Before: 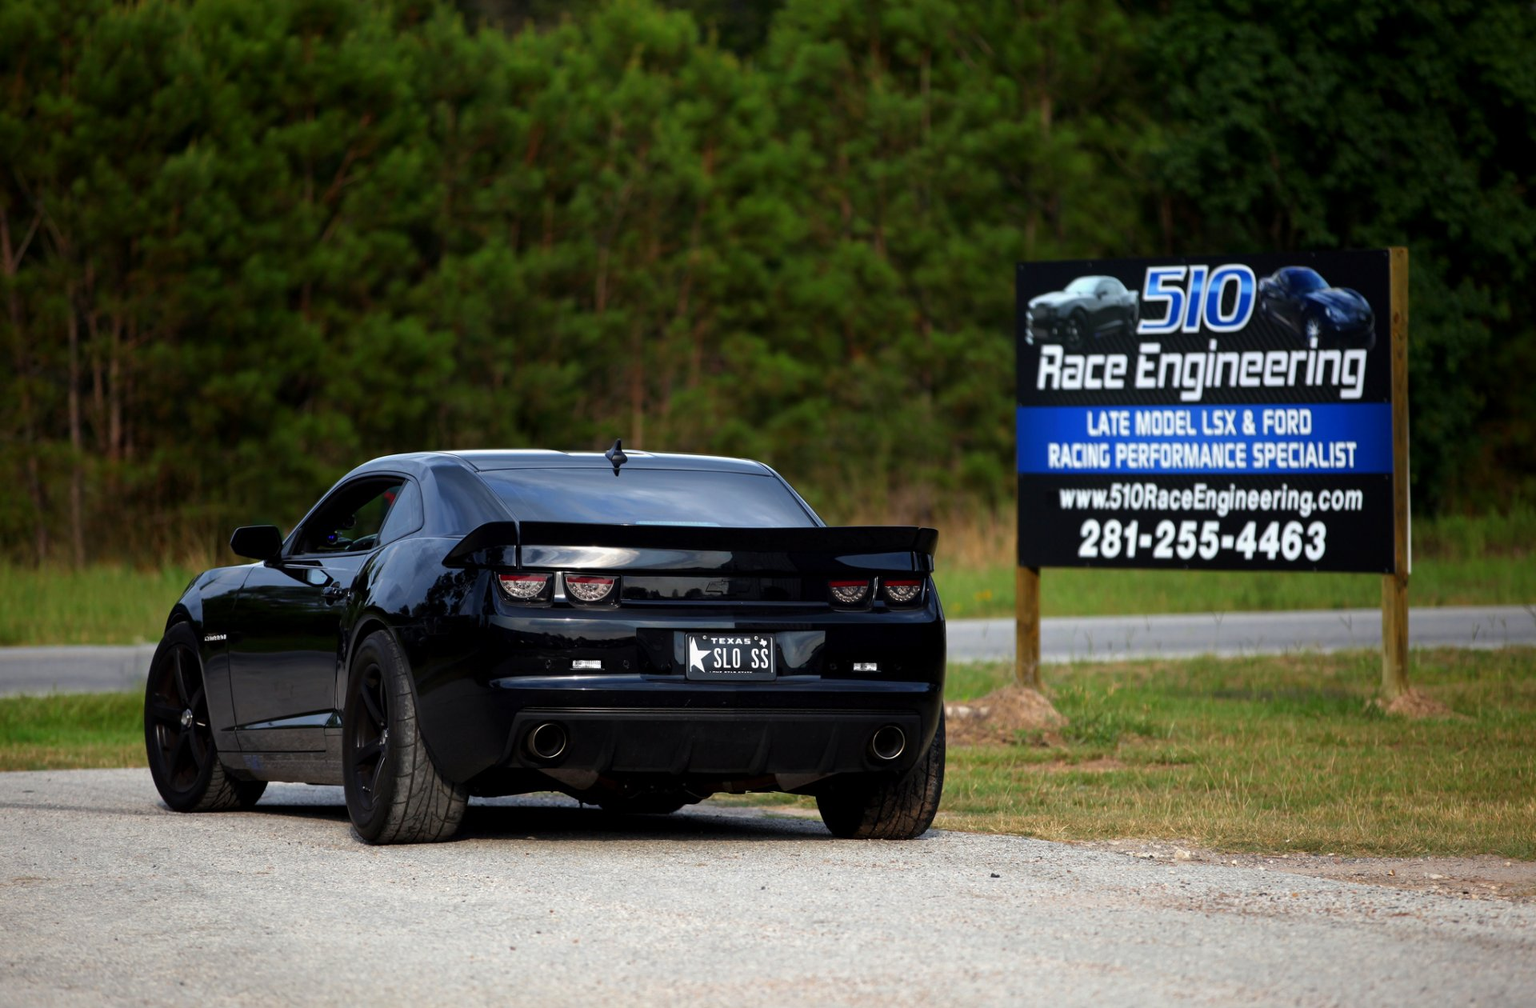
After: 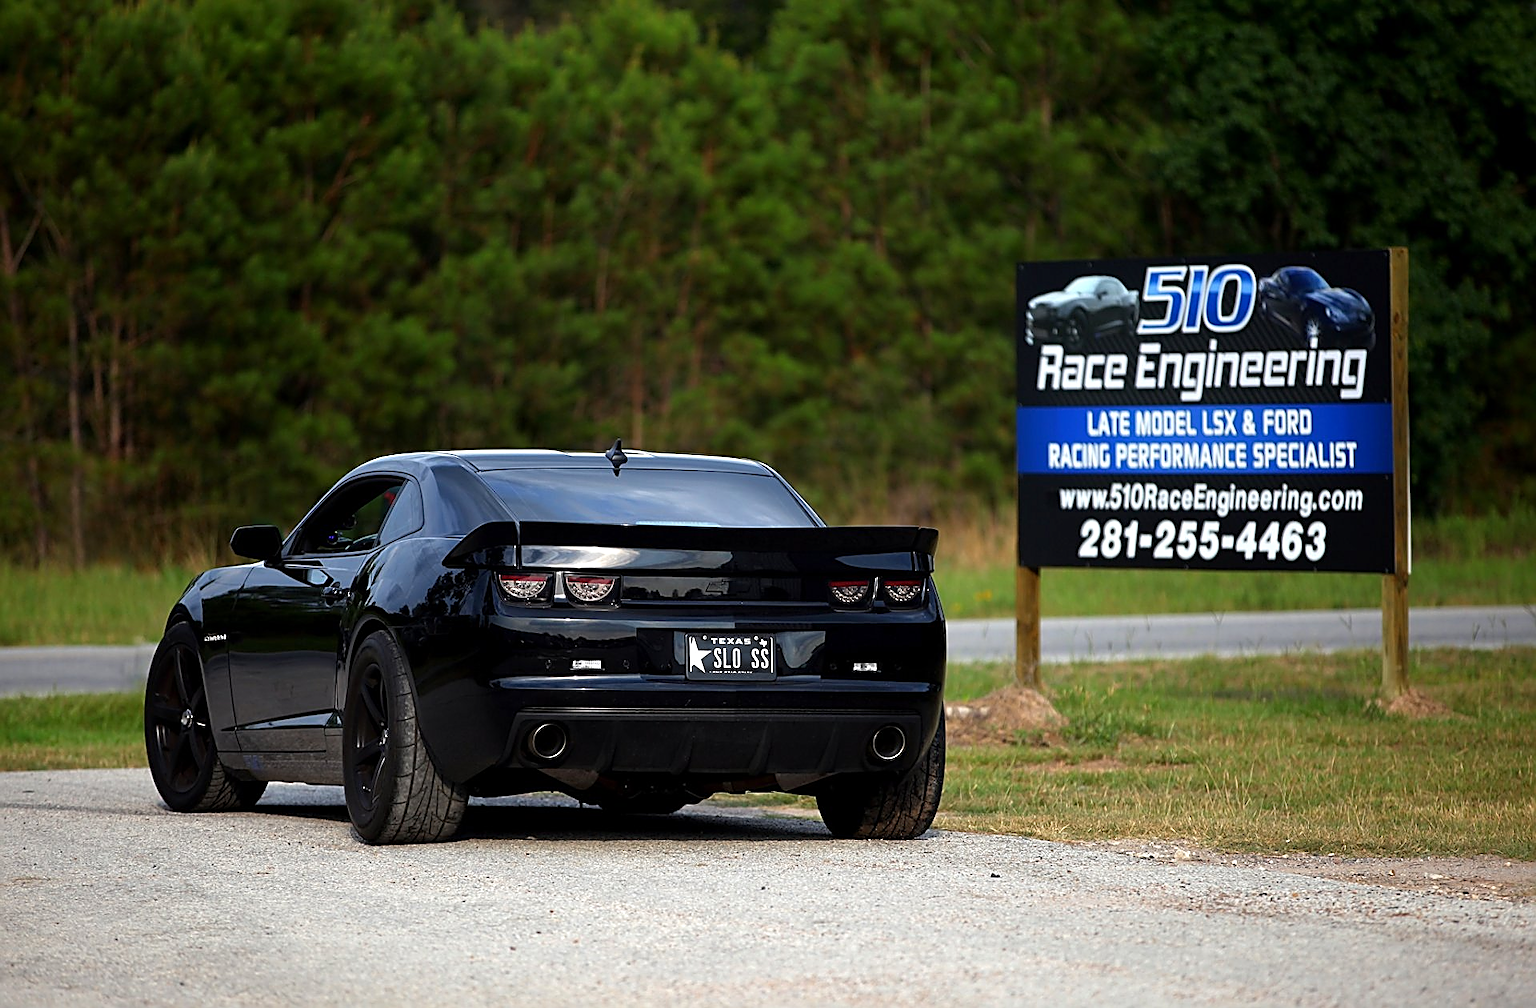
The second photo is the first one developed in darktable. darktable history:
exposure: exposure 0.178 EV, compensate exposure bias true, compensate highlight preservation false
sharpen: radius 1.685, amount 1.294
